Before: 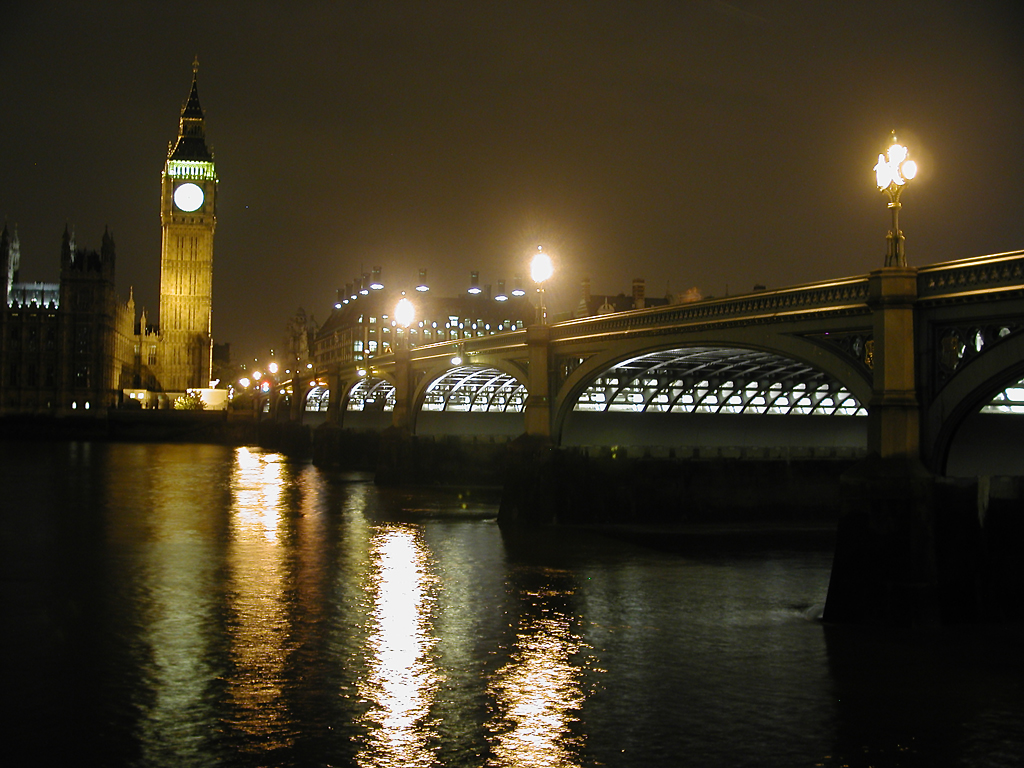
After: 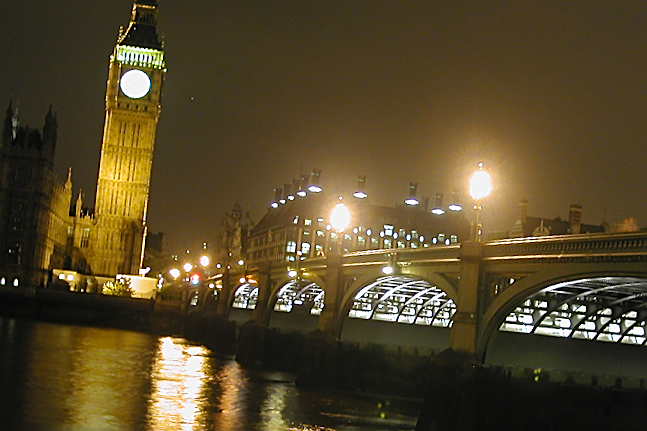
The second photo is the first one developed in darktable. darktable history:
sharpen: on, module defaults
crop and rotate: angle -4.99°, left 2.122%, top 6.945%, right 27.566%, bottom 30.519%
contrast brightness saturation: contrast 0.03, brightness 0.06, saturation 0.13
